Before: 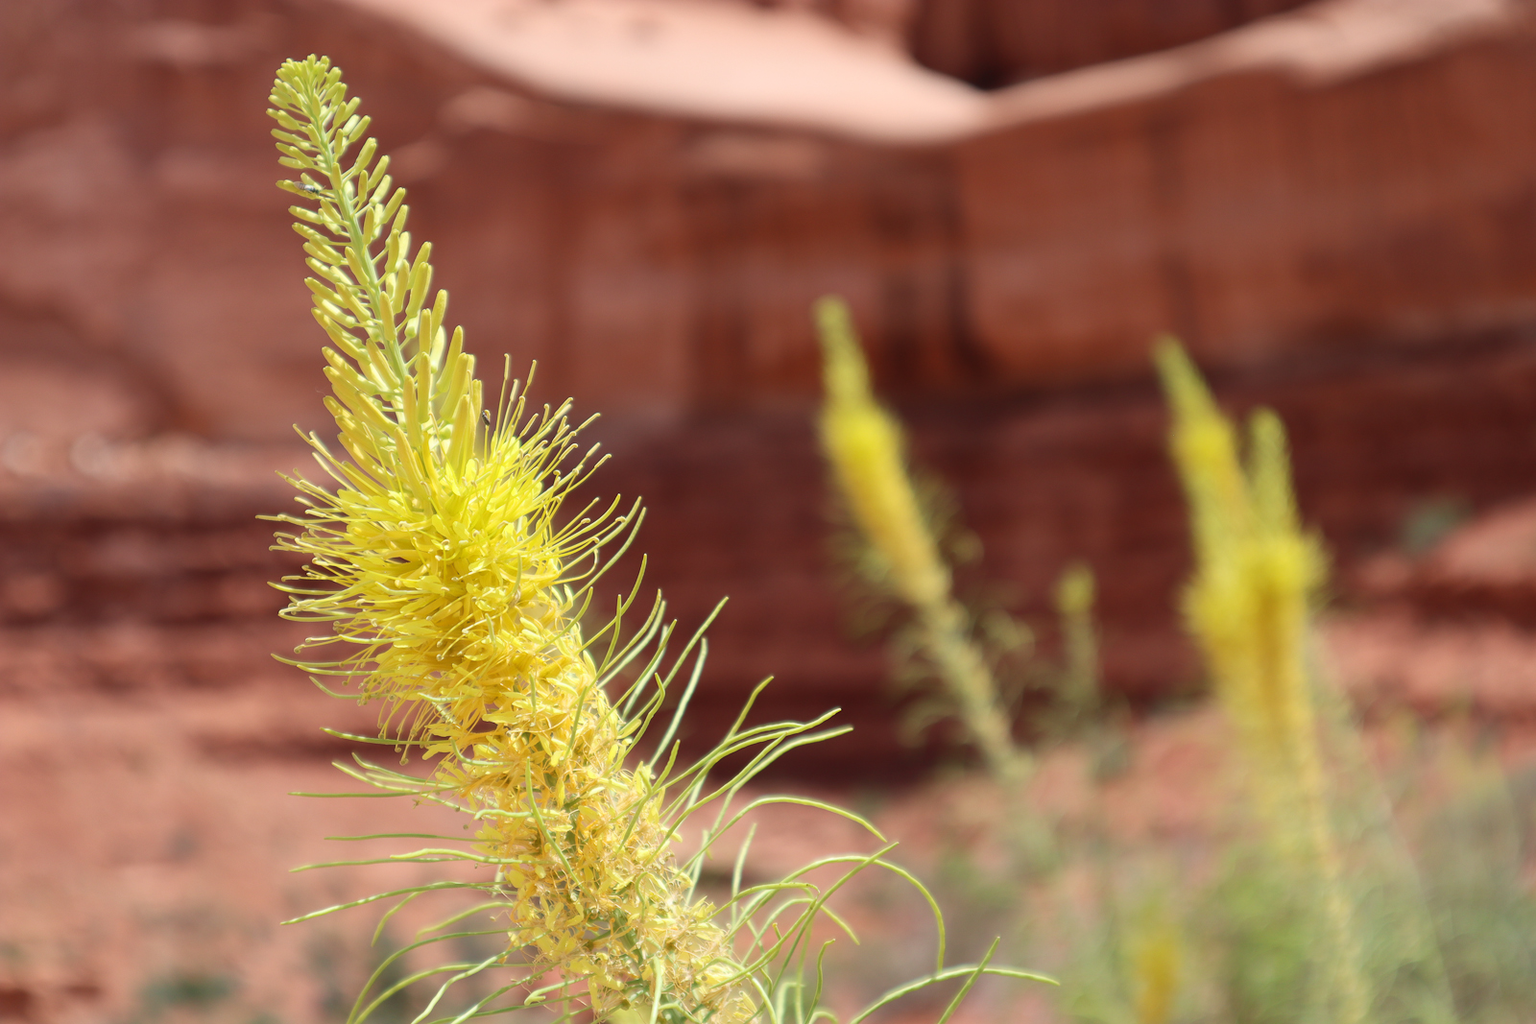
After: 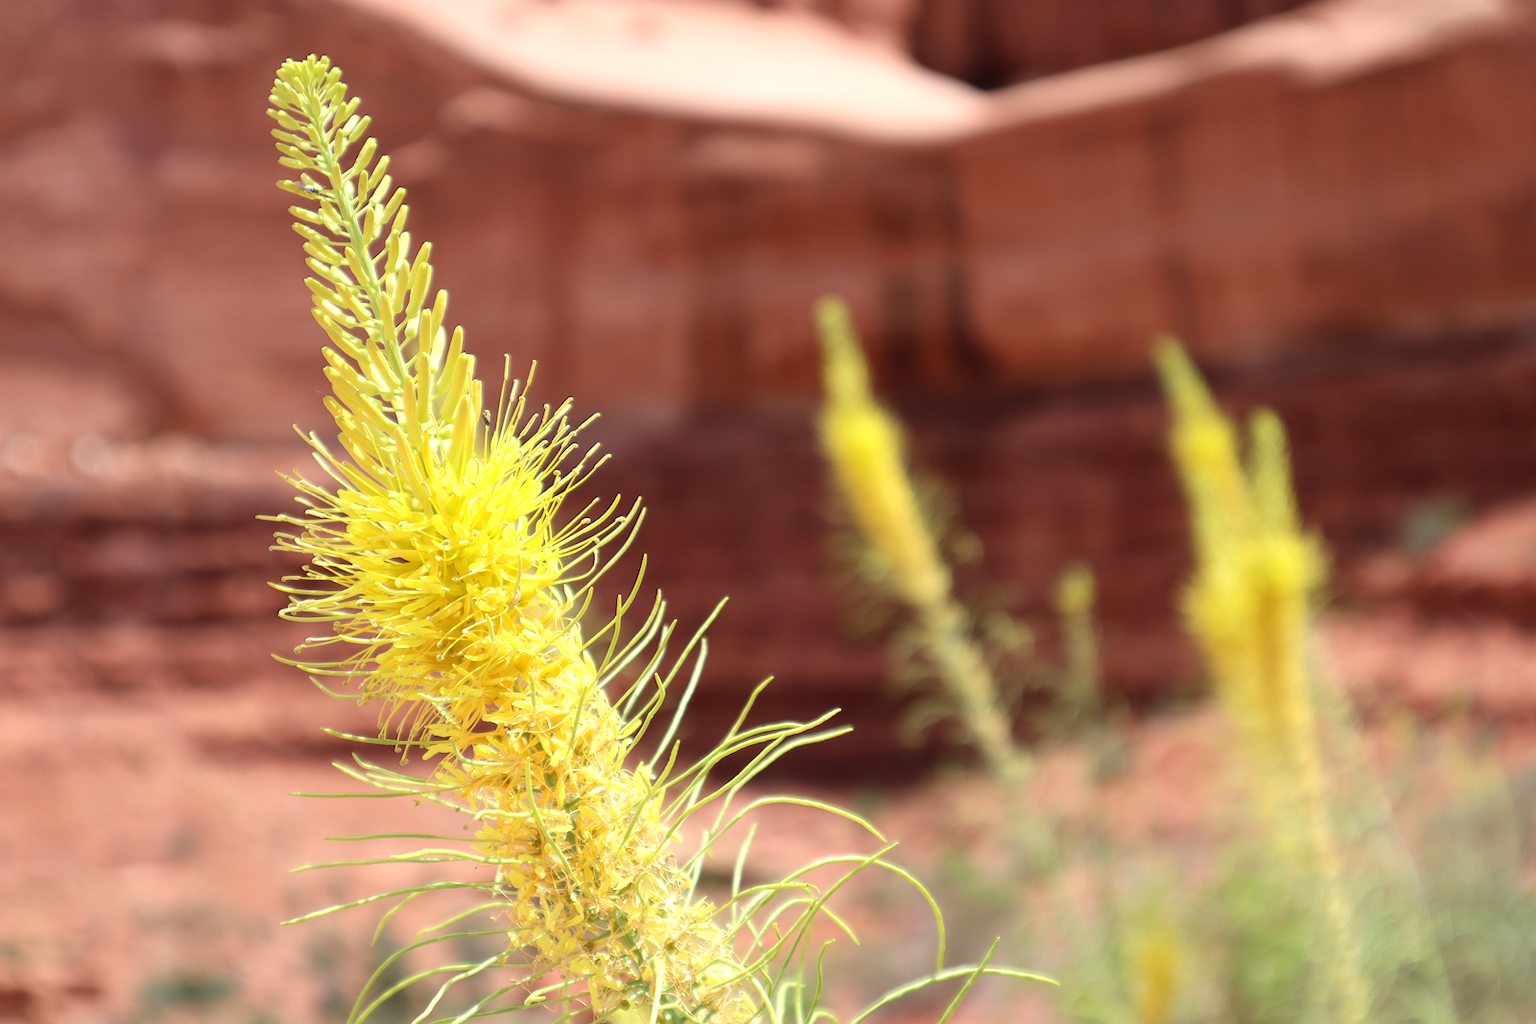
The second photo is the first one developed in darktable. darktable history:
tone equalizer: -8 EV -0.422 EV, -7 EV -0.402 EV, -6 EV -0.303 EV, -5 EV -0.206 EV, -3 EV 0.197 EV, -2 EV 0.351 EV, -1 EV 0.396 EV, +0 EV 0.402 EV
